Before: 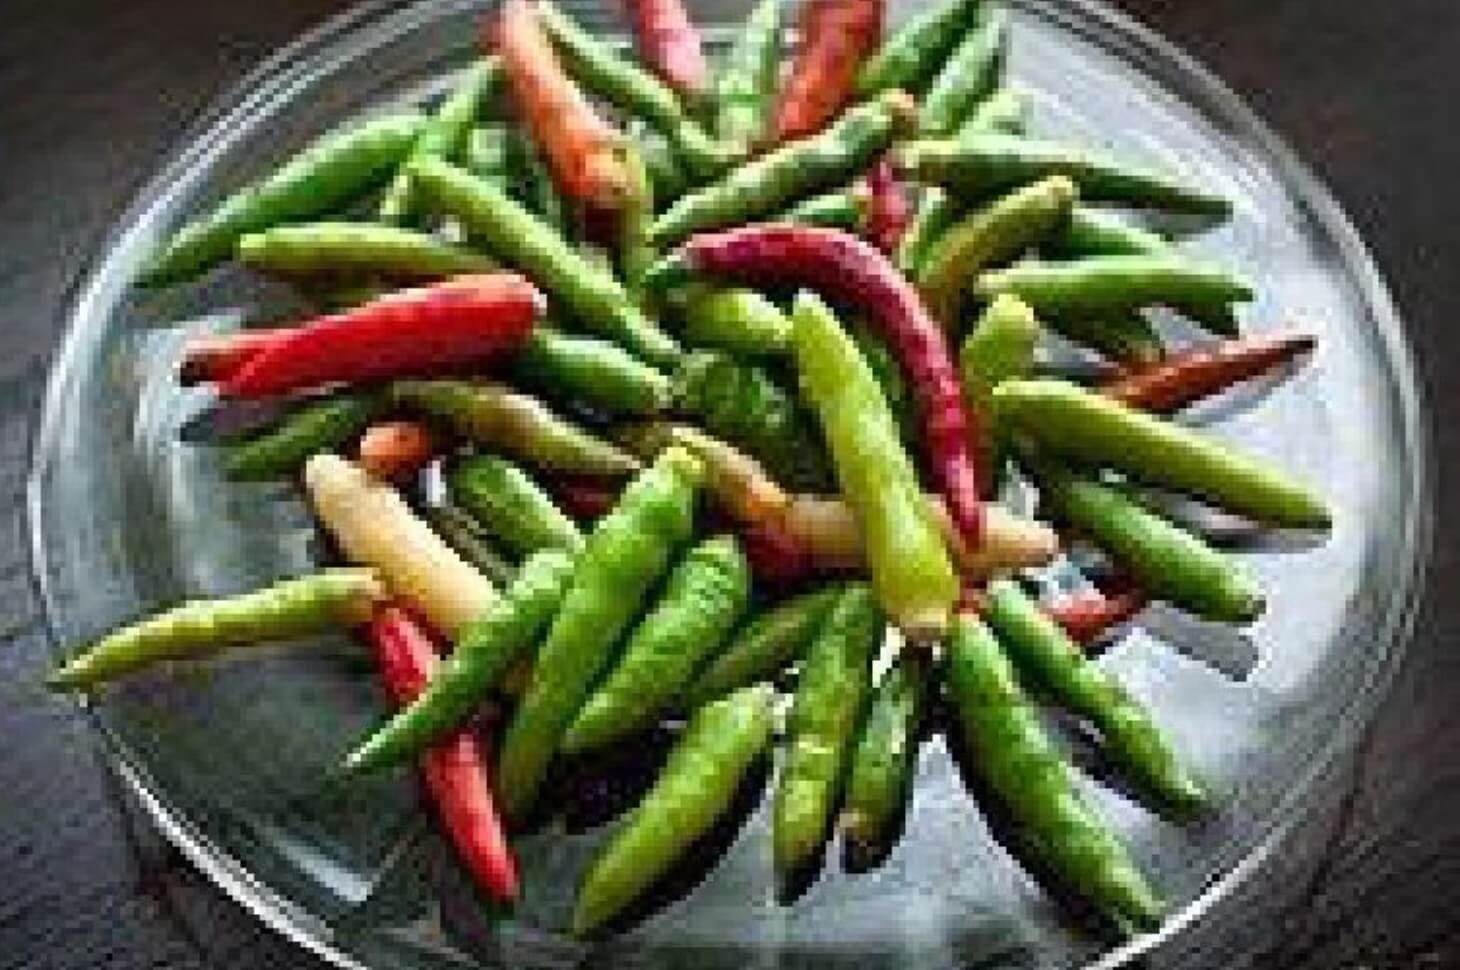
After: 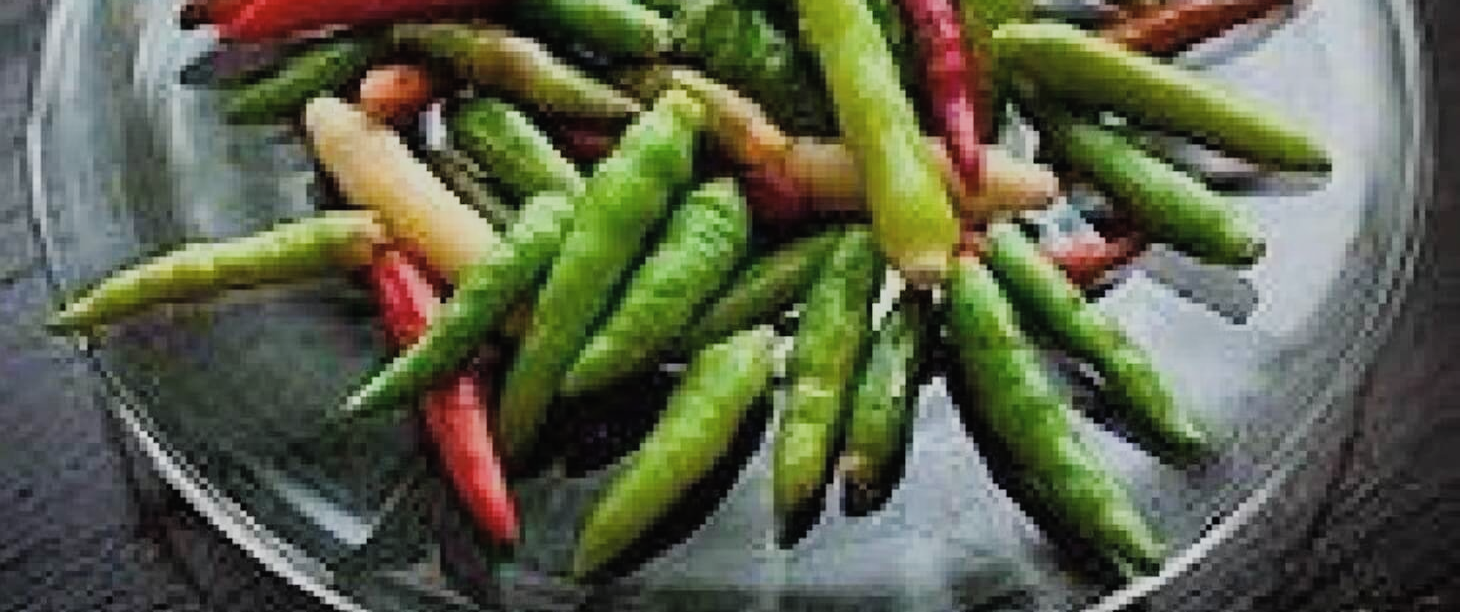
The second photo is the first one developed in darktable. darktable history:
contrast brightness saturation: saturation -0.064
filmic rgb: black relative exposure -7.65 EV, white relative exposure 4.56 EV, hardness 3.61
color zones: curves: ch1 [(0.113, 0.438) (0.75, 0.5)]; ch2 [(0.12, 0.526) (0.75, 0.5)], mix -91.21%
crop and rotate: top 36.812%
color balance rgb: global offset › luminance 0.678%, linear chroma grading › global chroma 7.772%, perceptual saturation grading › global saturation -0.139%
